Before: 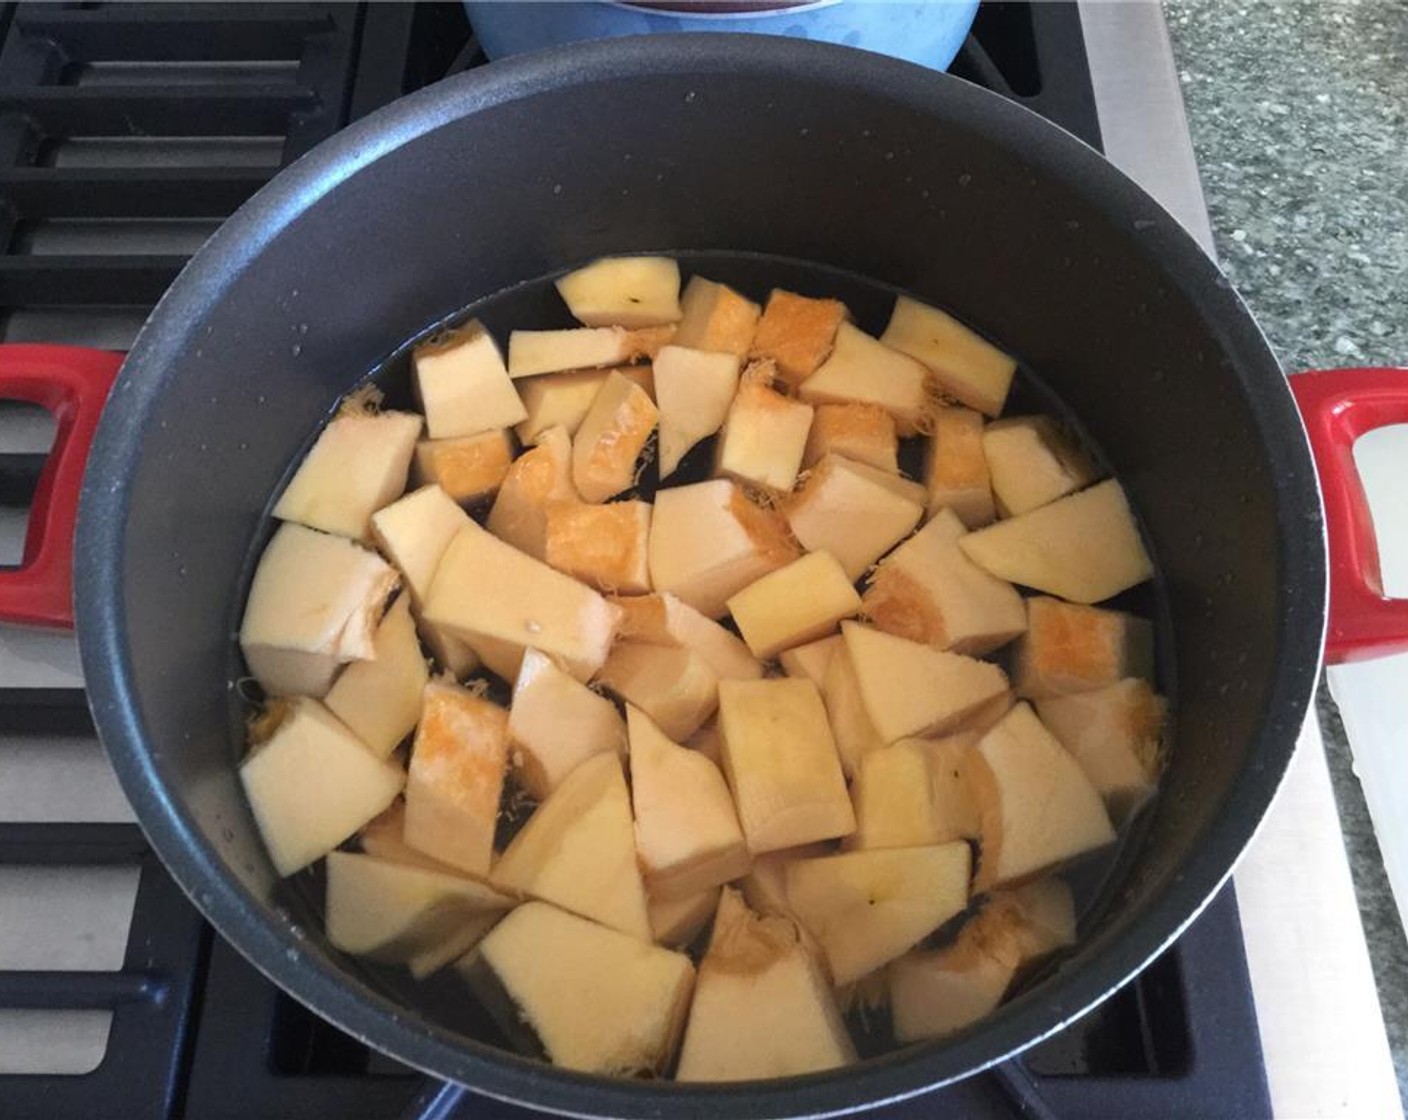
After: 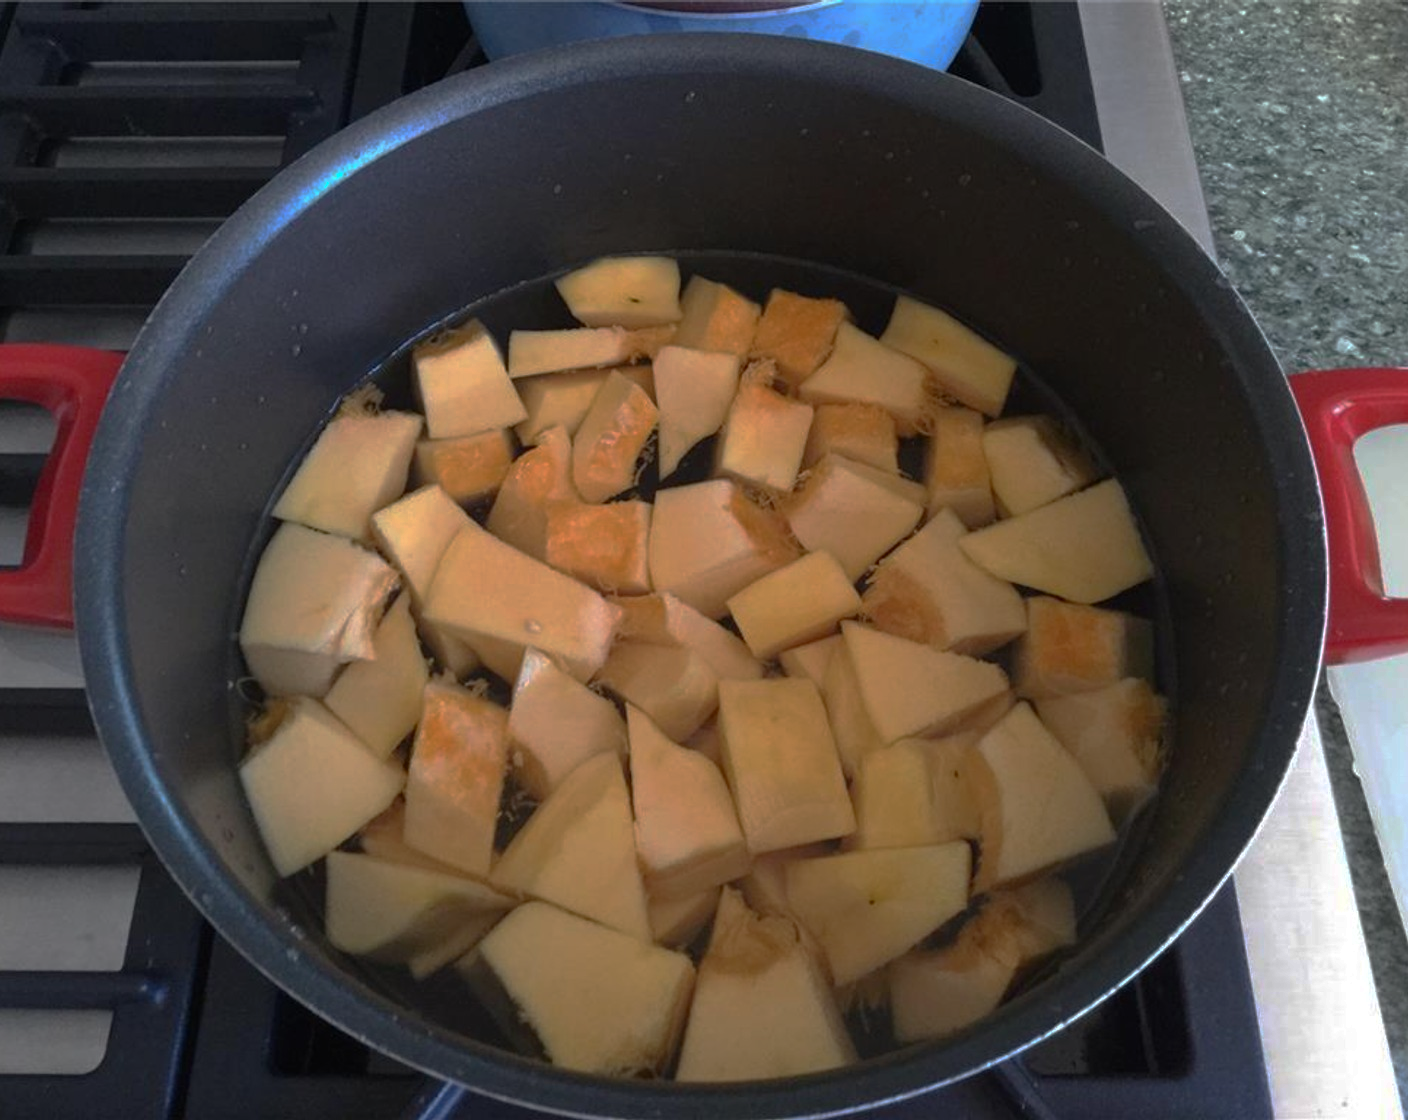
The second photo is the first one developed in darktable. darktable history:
base curve: curves: ch0 [(0, 0) (0.841, 0.609) (1, 1)], preserve colors none
contrast brightness saturation: saturation 0.101
